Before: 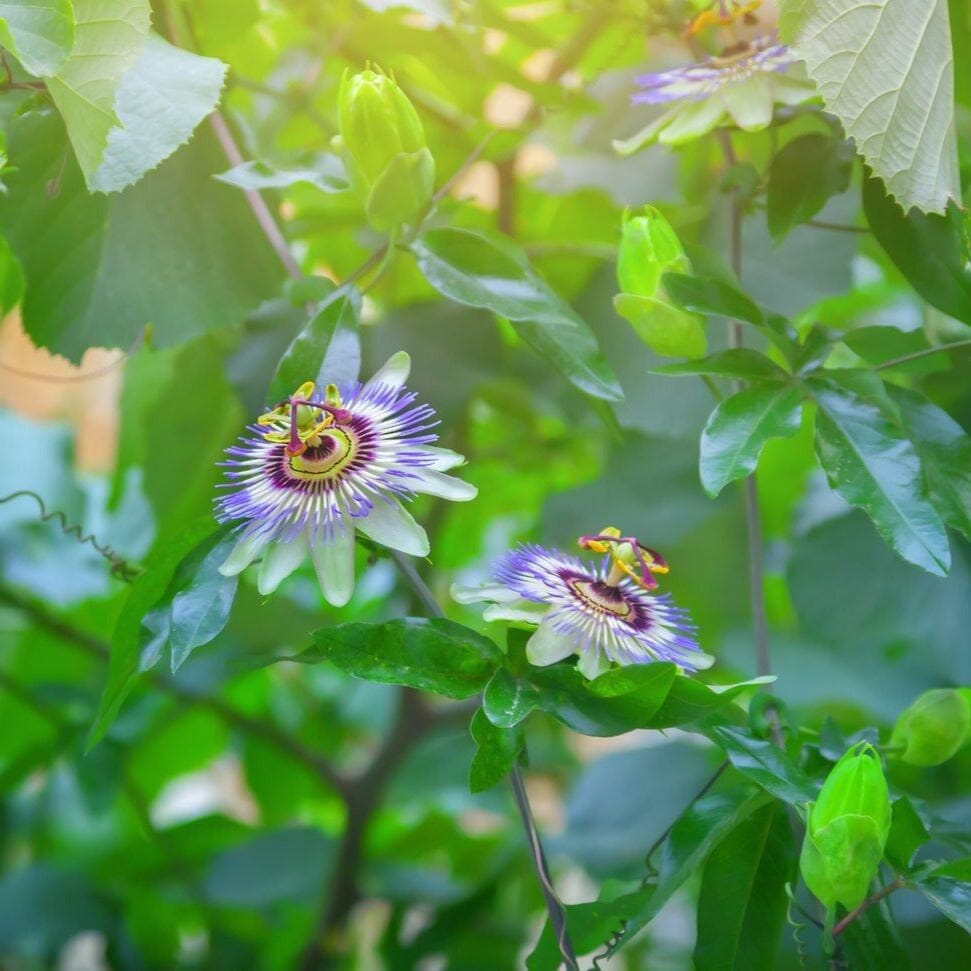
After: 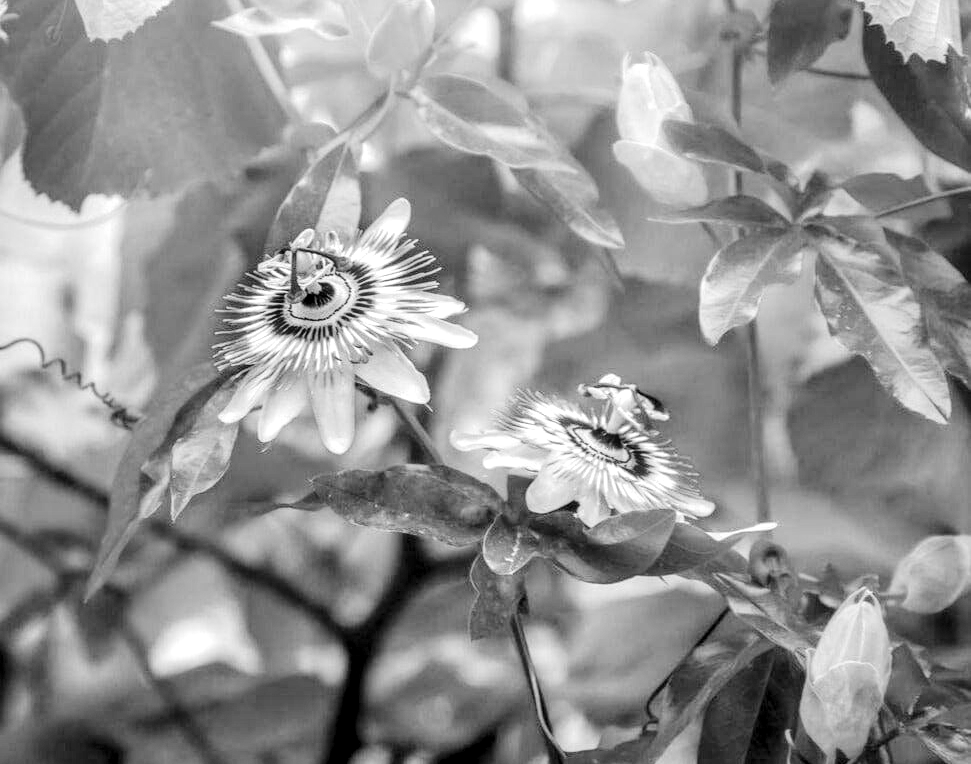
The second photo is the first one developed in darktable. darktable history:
bloom: size 3%, threshold 100%, strength 0%
tone curve: curves: ch0 [(0, 0) (0.003, 0.195) (0.011, 0.196) (0.025, 0.196) (0.044, 0.196) (0.069, 0.196) (0.1, 0.196) (0.136, 0.197) (0.177, 0.207) (0.224, 0.224) (0.277, 0.268) (0.335, 0.336) (0.399, 0.424) (0.468, 0.533) (0.543, 0.632) (0.623, 0.715) (0.709, 0.789) (0.801, 0.85) (0.898, 0.906) (1, 1)], preserve colors none
crop and rotate: top 15.774%, bottom 5.506%
base curve: curves: ch0 [(0, 0) (0.688, 0.865) (1, 1)], preserve colors none
tone equalizer: on, module defaults
local contrast: detail 150%
monochrome: on, module defaults
levels: mode automatic, black 0.023%, white 99.97%, levels [0.062, 0.494, 0.925]
